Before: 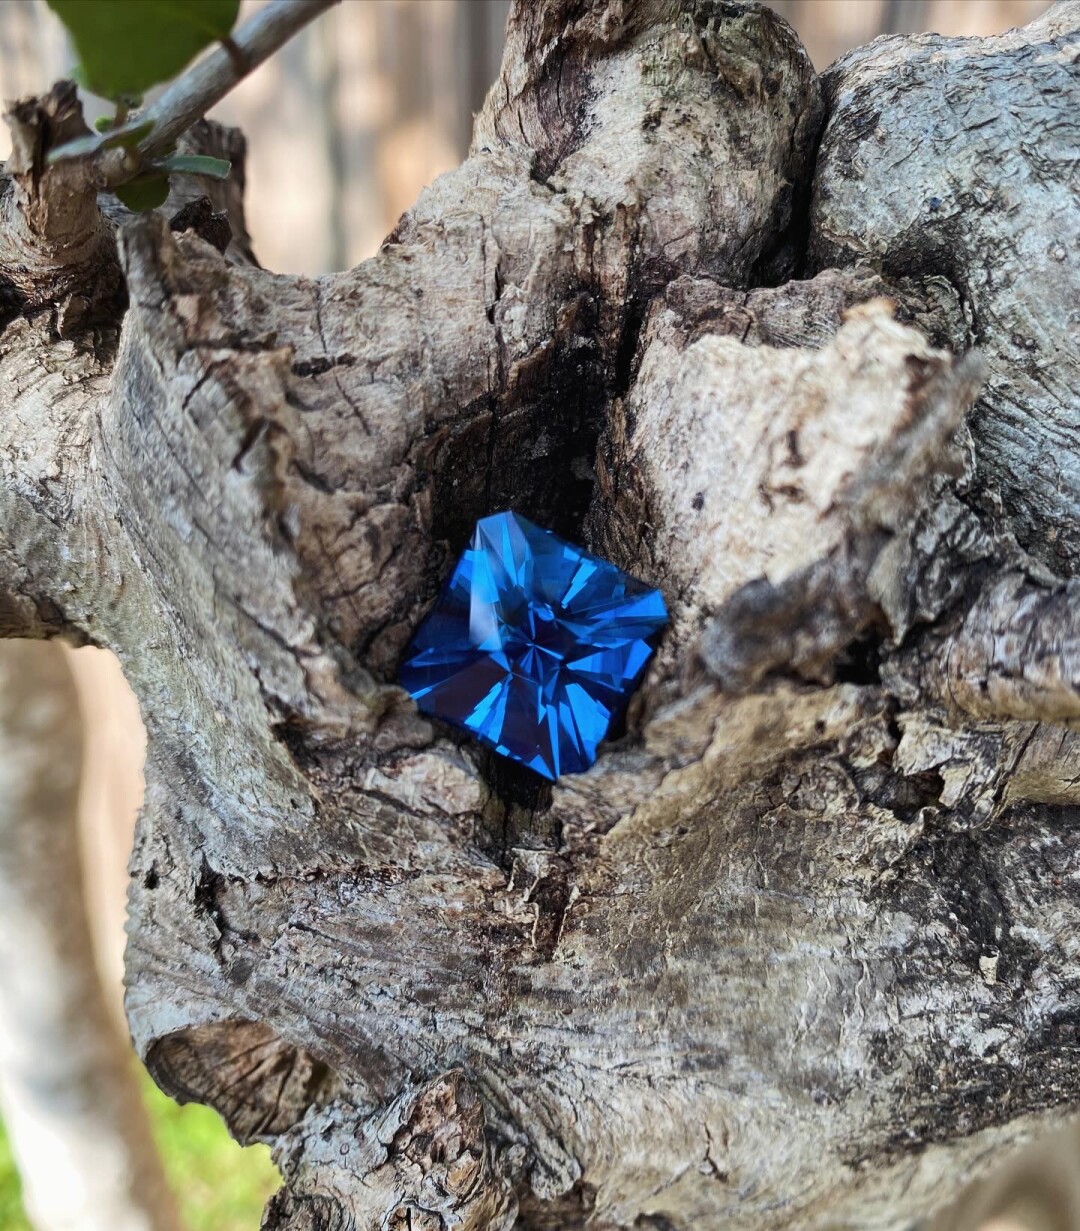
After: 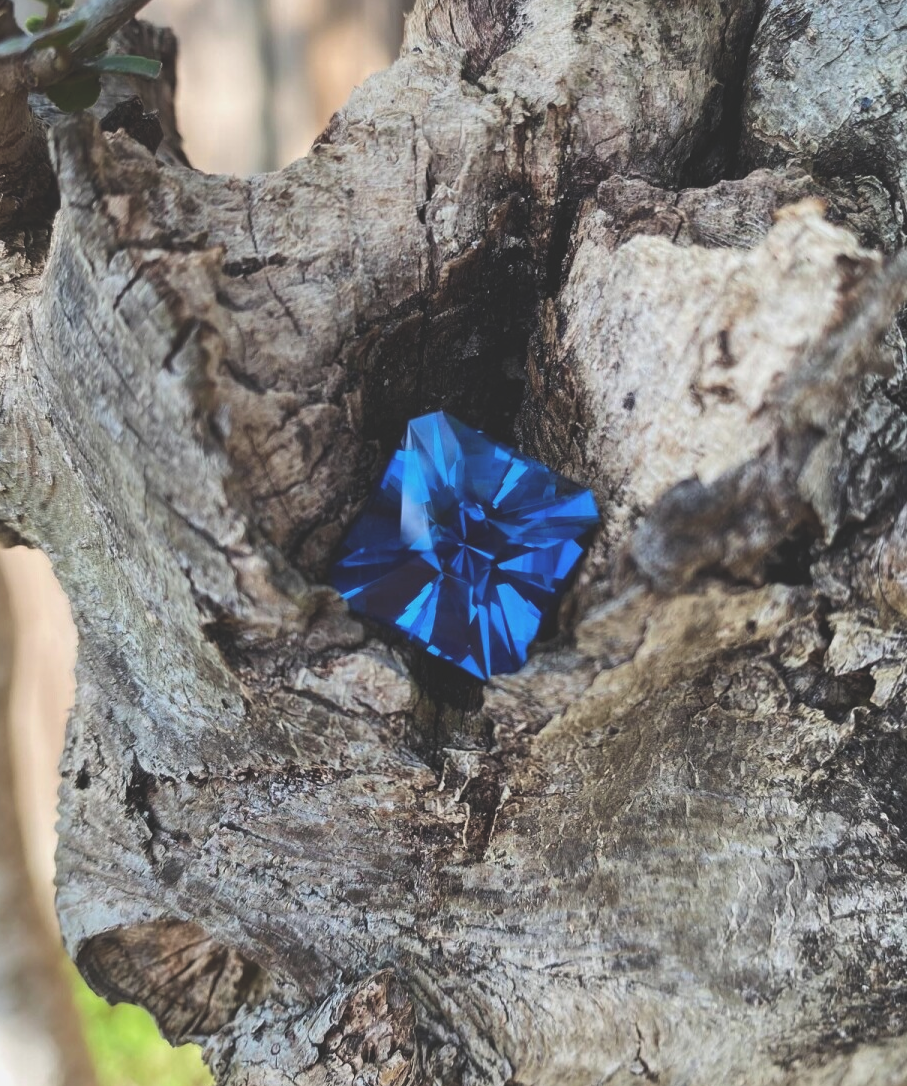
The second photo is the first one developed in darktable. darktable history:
crop: left 6.446%, top 8.188%, right 9.538%, bottom 3.548%
exposure: black level correction -0.025, exposure -0.117 EV, compensate highlight preservation false
